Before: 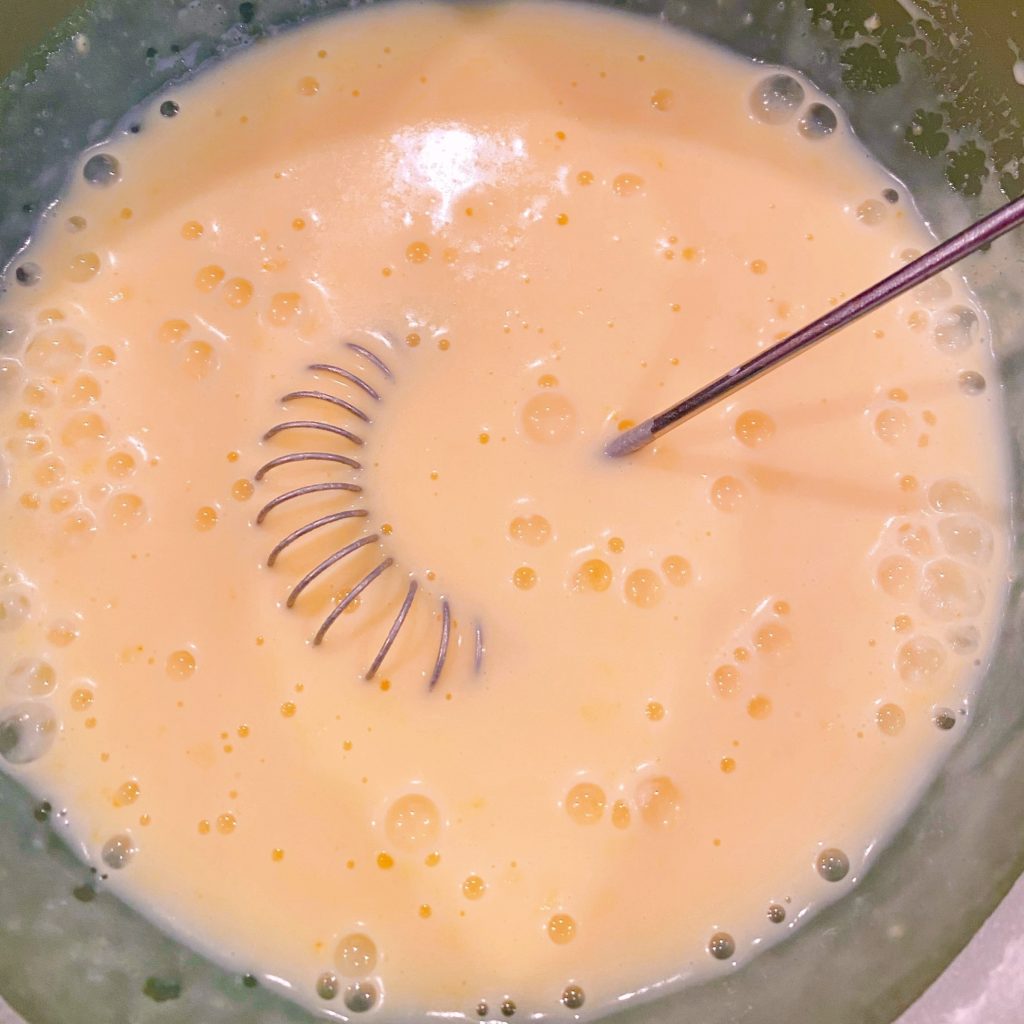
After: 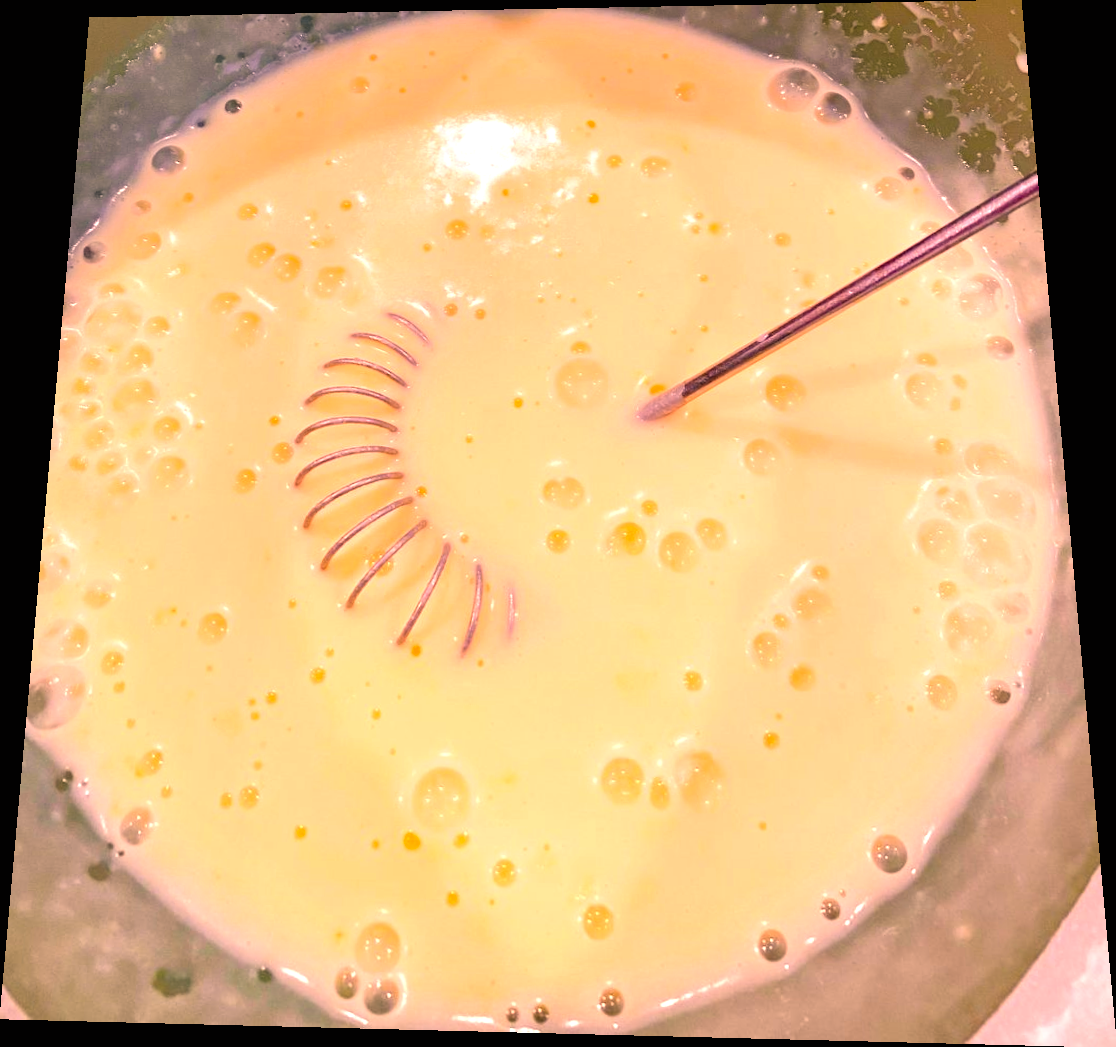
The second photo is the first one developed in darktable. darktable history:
exposure: black level correction 0, exposure 0.7 EV, compensate exposure bias true, compensate highlight preservation false
rotate and perspective: rotation 0.128°, lens shift (vertical) -0.181, lens shift (horizontal) -0.044, shear 0.001, automatic cropping off
color correction: highlights a* 21.16, highlights b* 19.61
